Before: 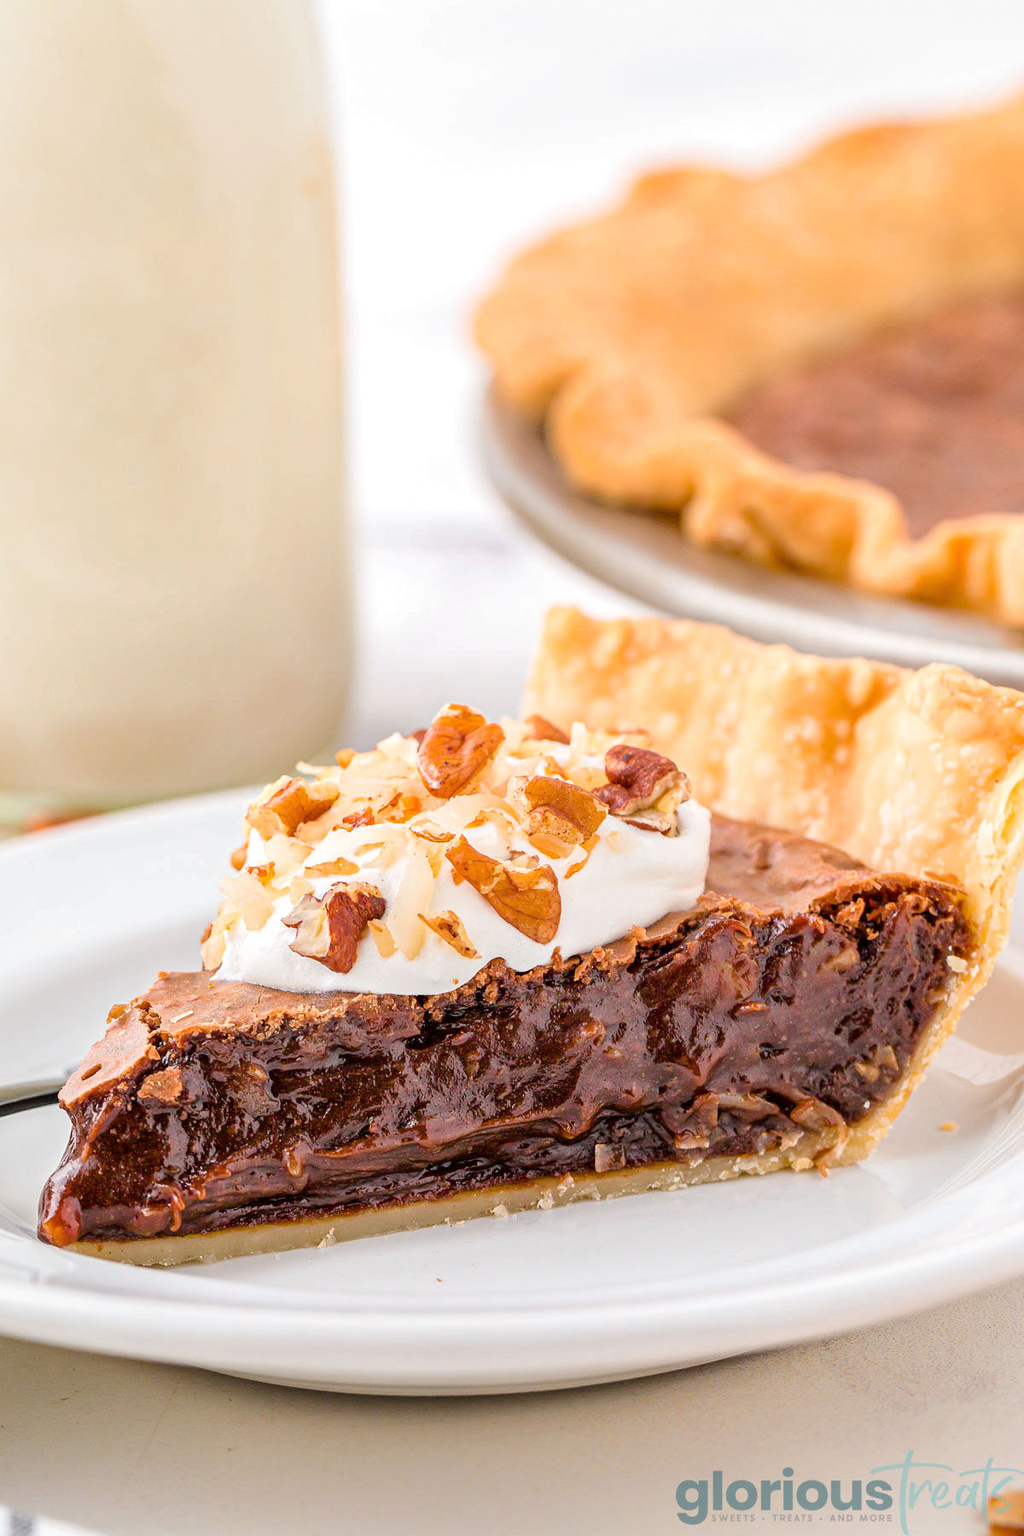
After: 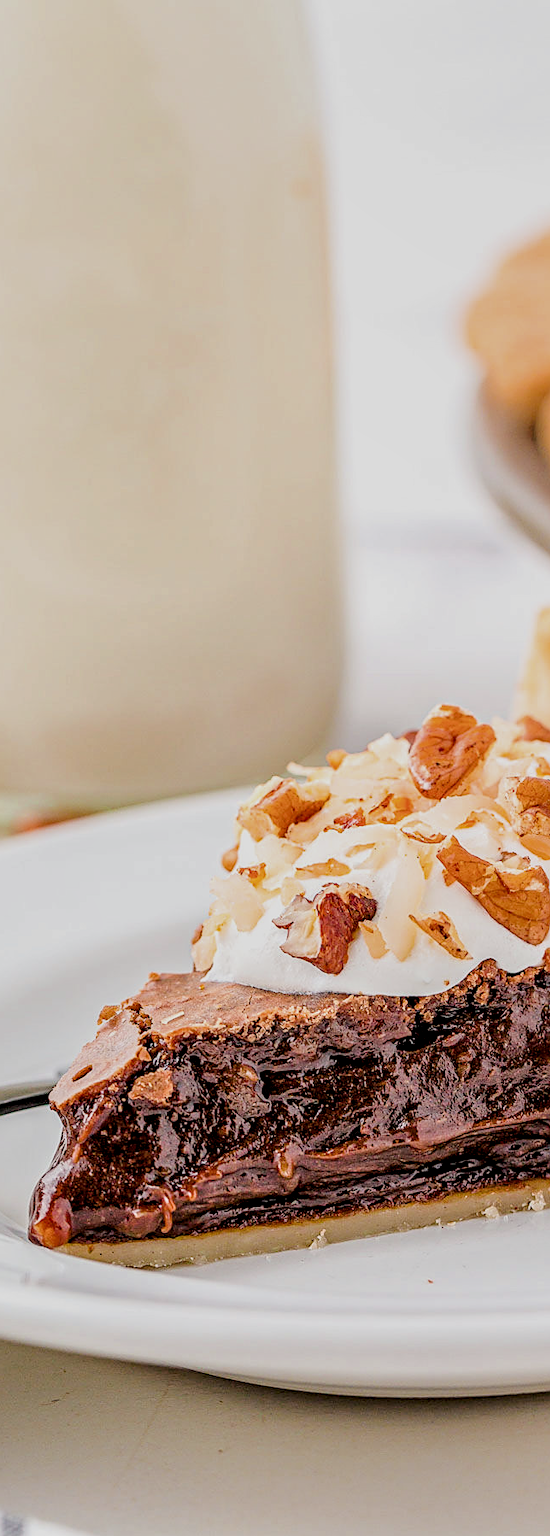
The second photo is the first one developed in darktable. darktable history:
local contrast: detail 142%
crop: left 0.93%, right 45.351%, bottom 0.088%
sharpen: on, module defaults
filmic rgb: black relative exposure -7.65 EV, white relative exposure 4.56 EV, hardness 3.61
